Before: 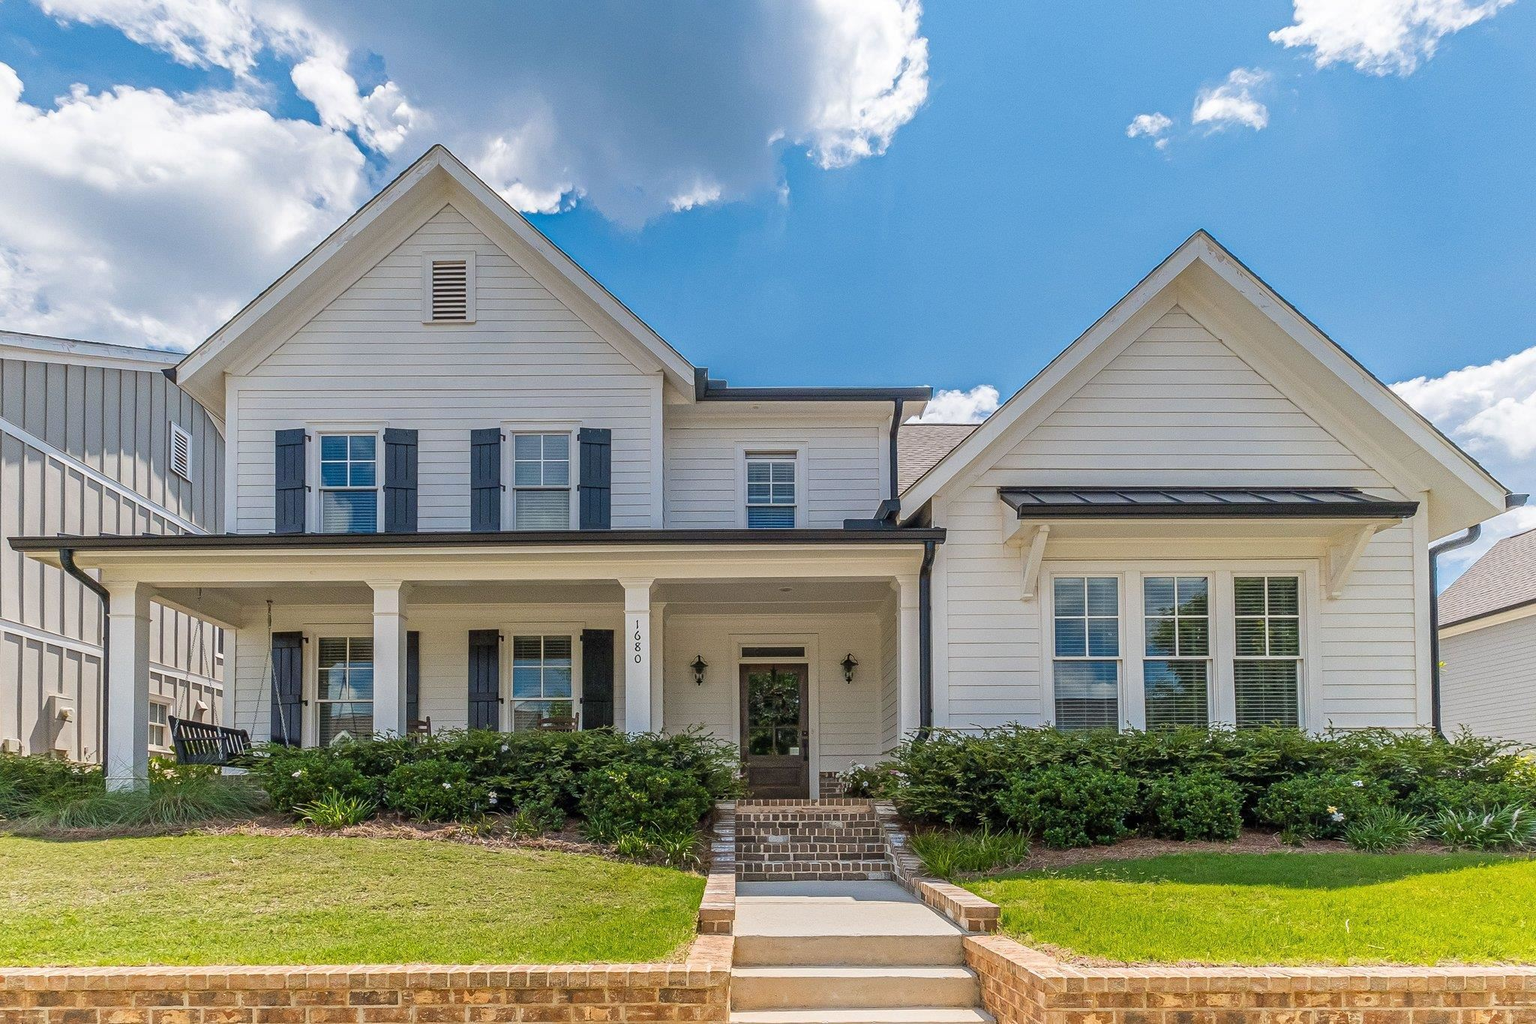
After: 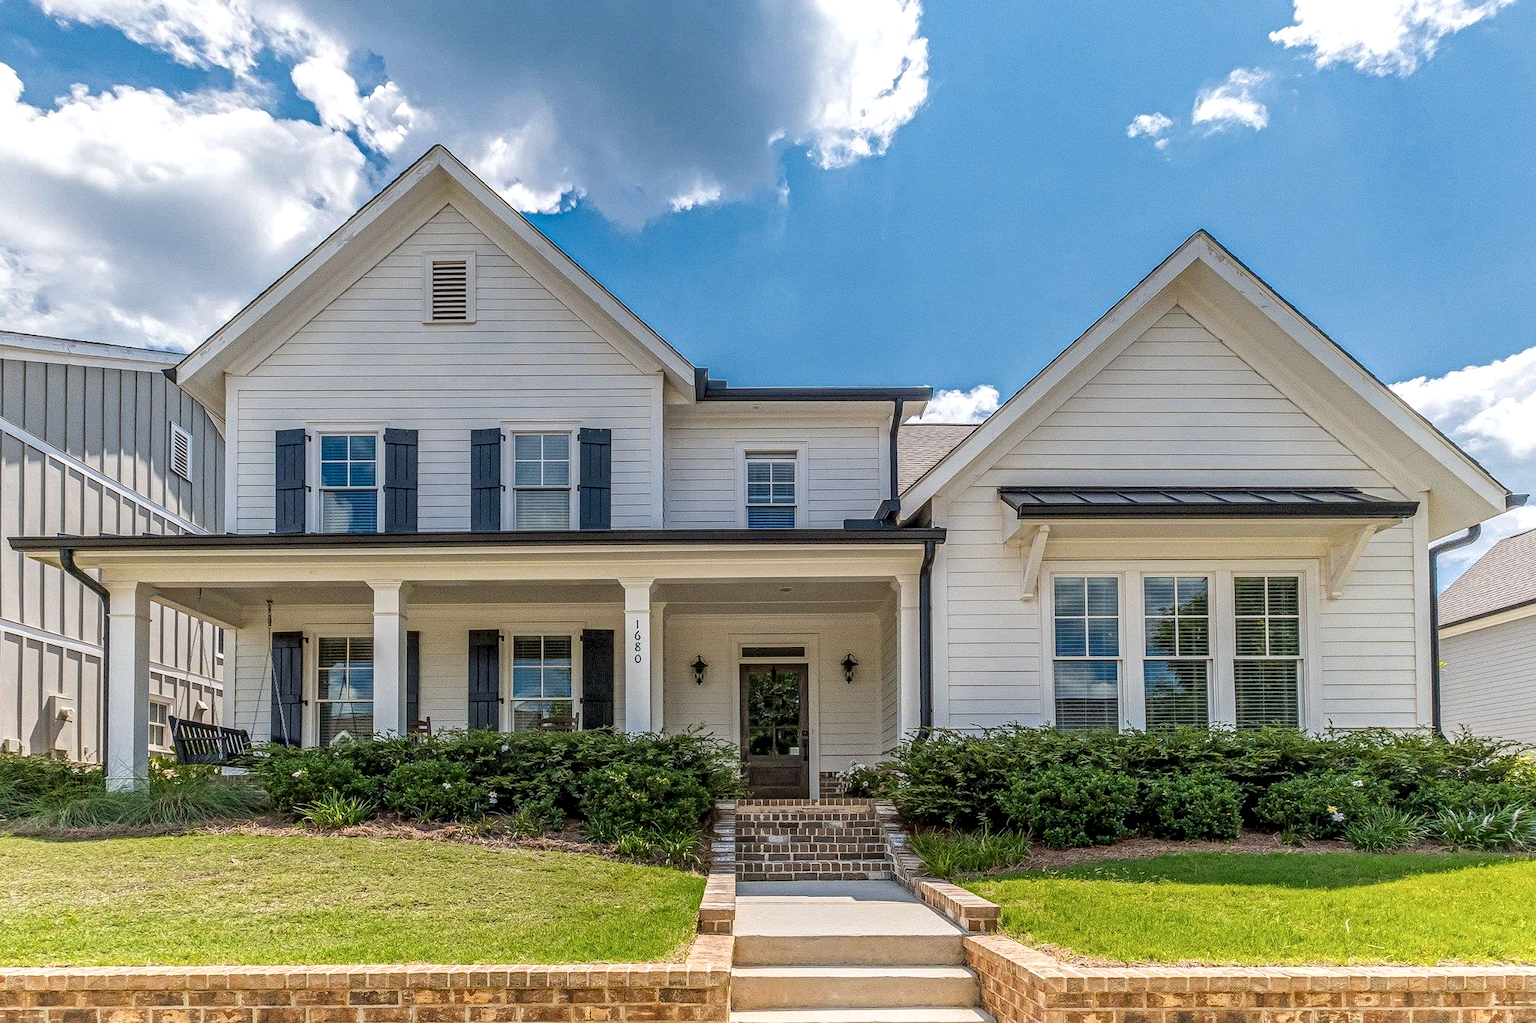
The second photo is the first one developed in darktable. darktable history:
local contrast: highlights 61%, detail 143%, midtone range 0.428
color calibration: illuminant same as pipeline (D50), adaptation none (bypass), gamut compression 1.72
